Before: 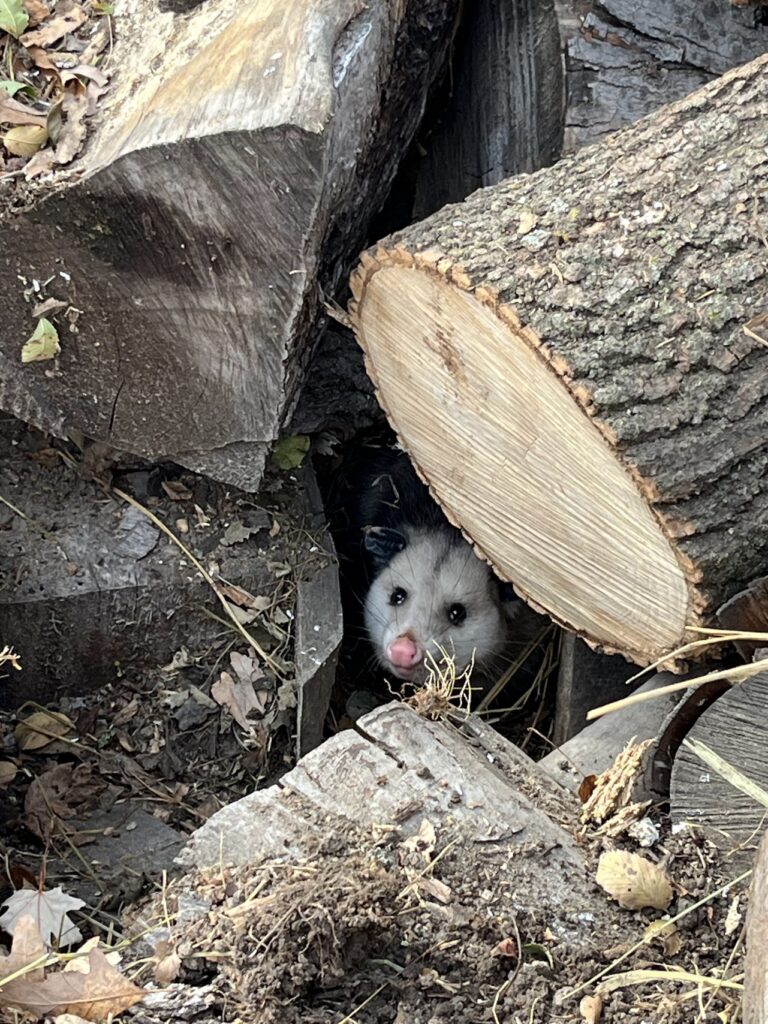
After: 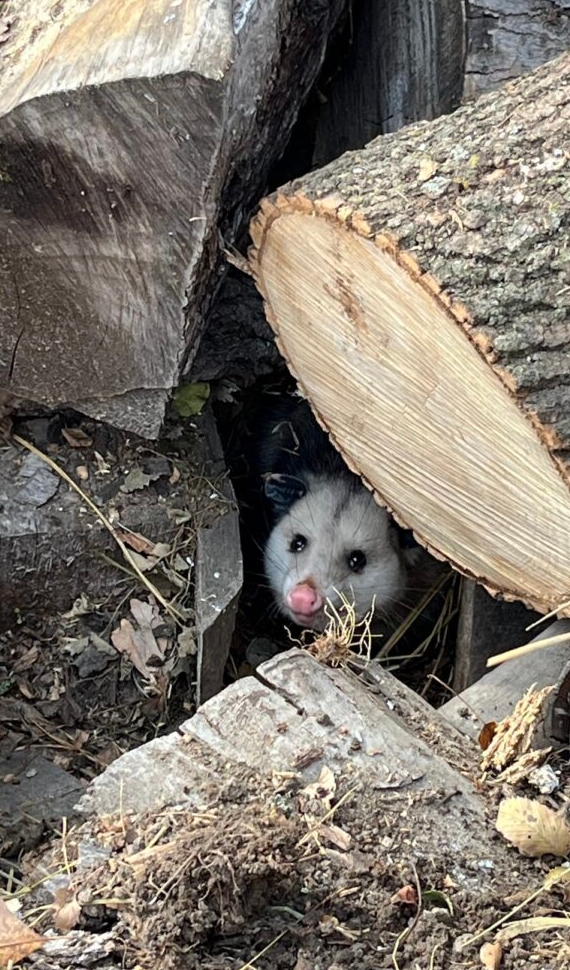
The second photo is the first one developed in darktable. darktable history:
crop and rotate: left 13.15%, top 5.251%, right 12.609%
exposure: compensate highlight preservation false
